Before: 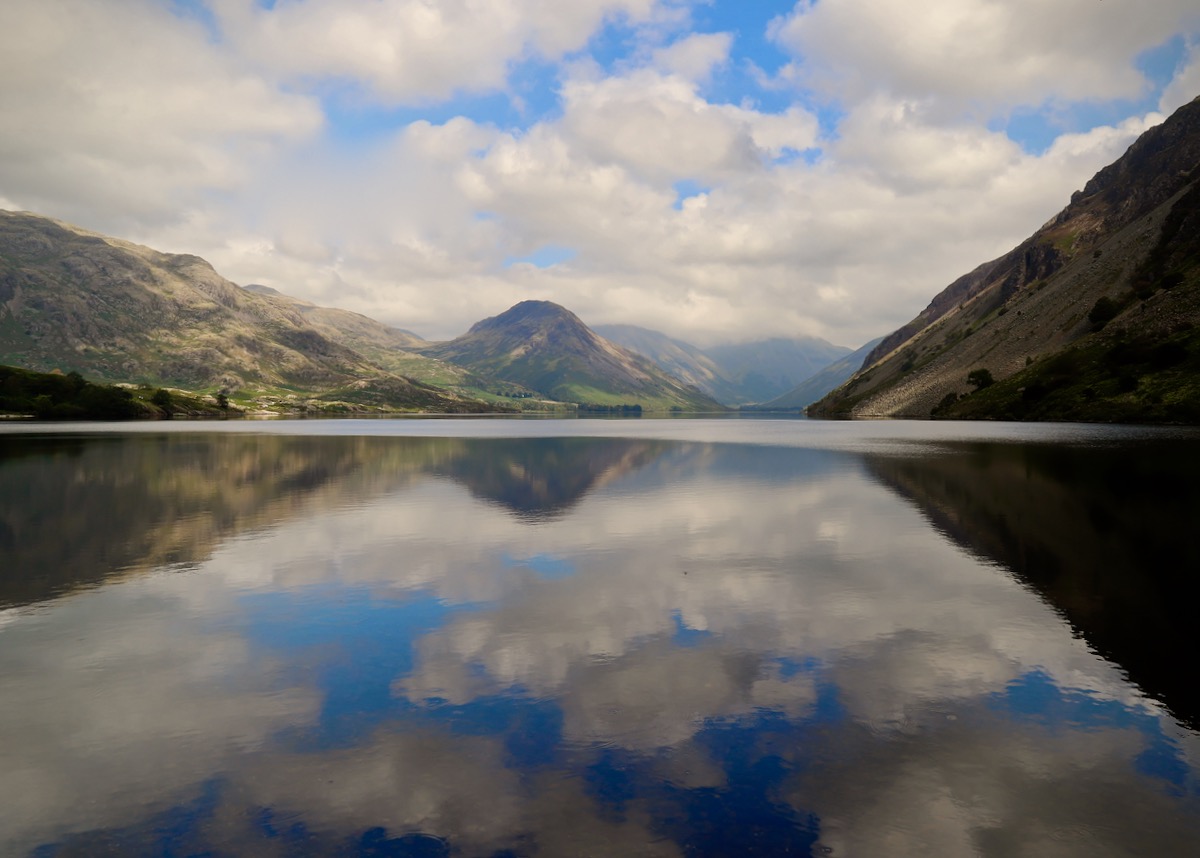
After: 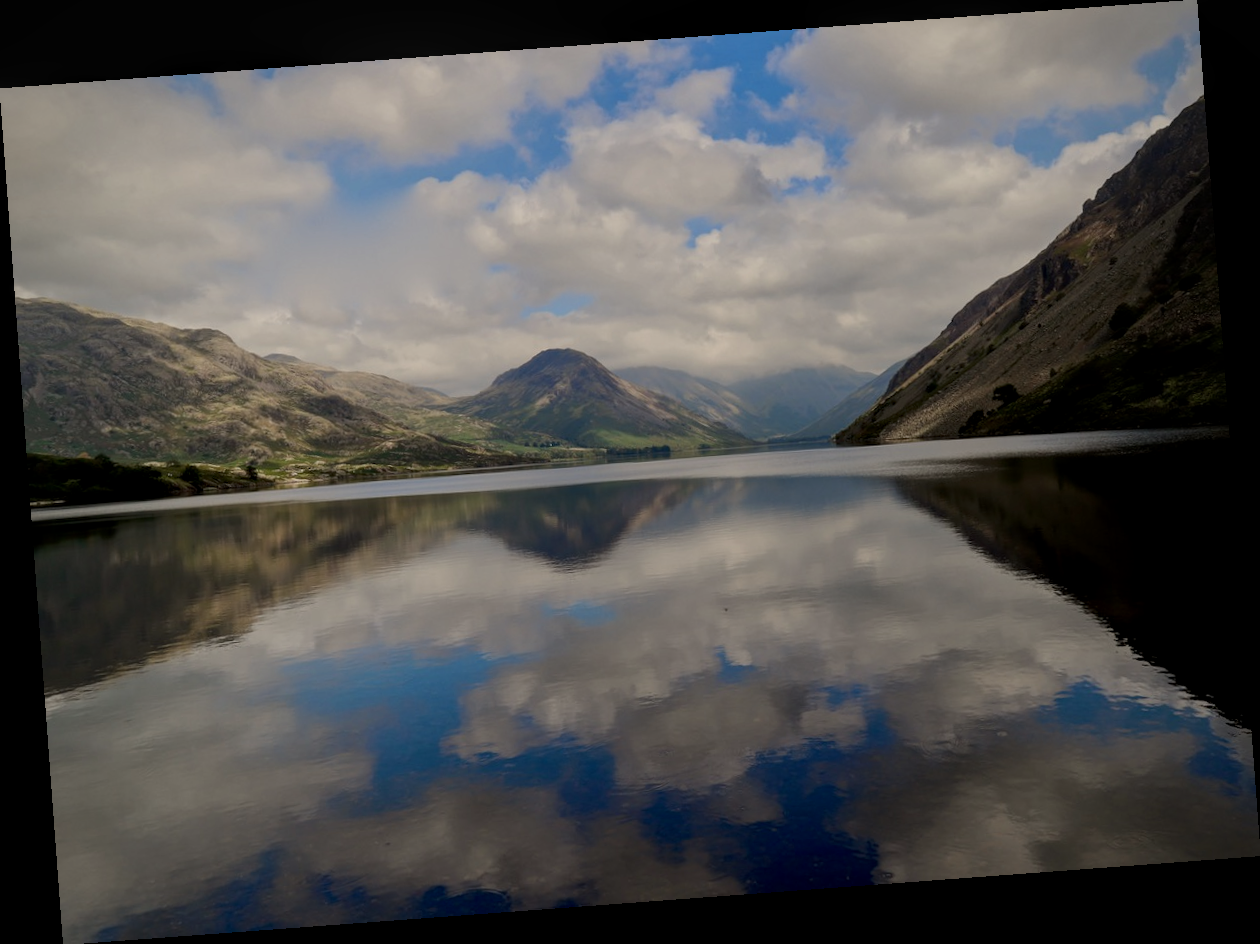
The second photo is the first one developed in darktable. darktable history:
rotate and perspective: rotation -4.25°, automatic cropping off
local contrast: detail 130%
exposure: black level correction 0, exposure -0.721 EV, compensate highlight preservation false
